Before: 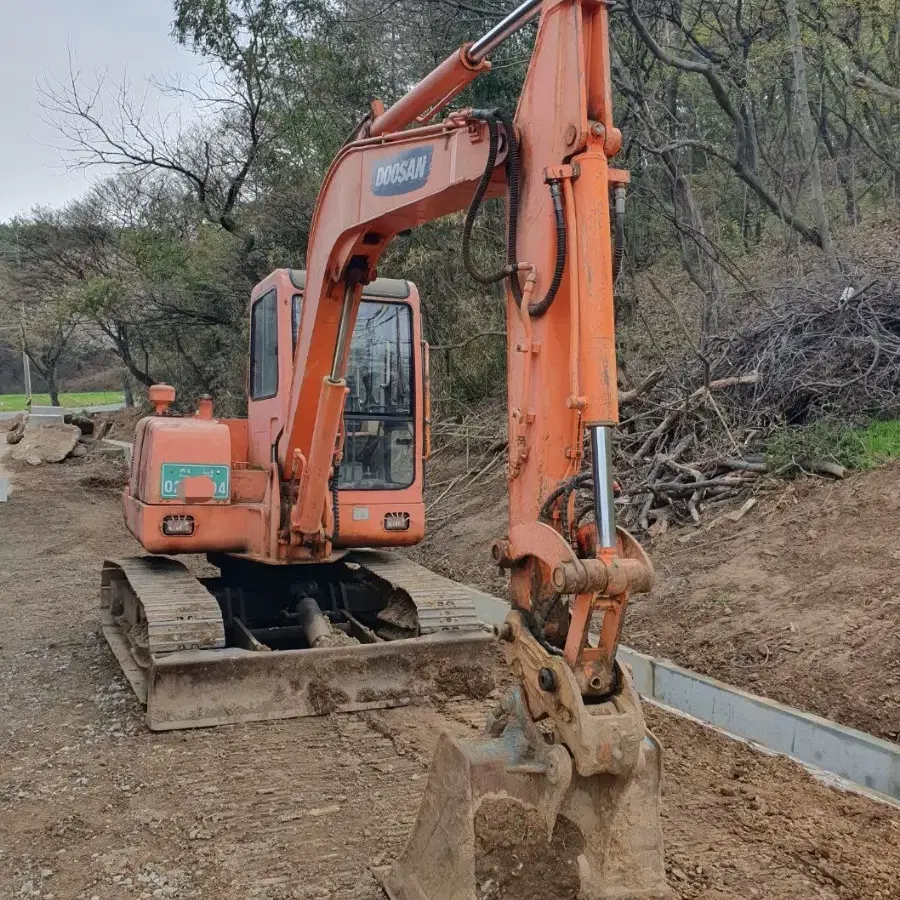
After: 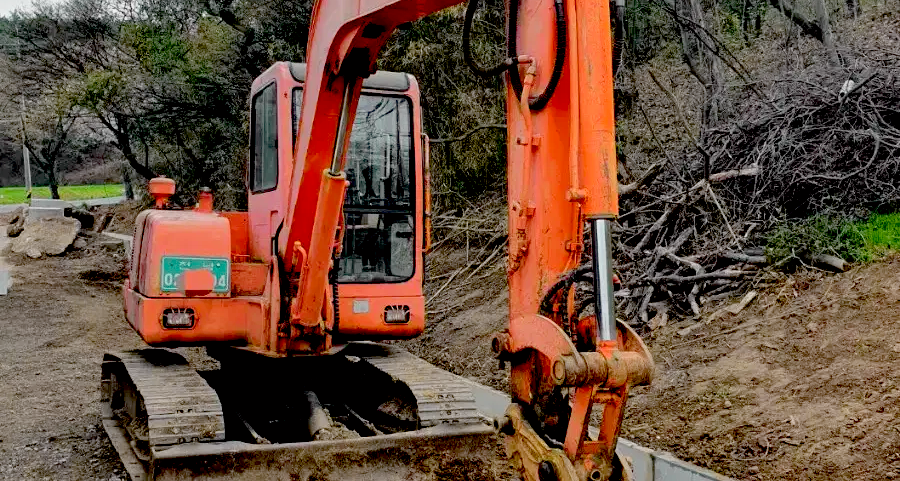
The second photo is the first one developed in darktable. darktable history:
crop and rotate: top 23.043%, bottom 23.437%
color balance rgb: on, module defaults
tone curve: curves: ch0 [(0, 0) (0.062, 0.037) (0.142, 0.138) (0.359, 0.419) (0.469, 0.544) (0.634, 0.722) (0.839, 0.909) (0.998, 0.978)]; ch1 [(0, 0) (0.437, 0.408) (0.472, 0.47) (0.502, 0.503) (0.527, 0.523) (0.559, 0.573) (0.608, 0.665) (0.669, 0.748) (0.859, 0.899) (1, 1)]; ch2 [(0, 0) (0.33, 0.301) (0.421, 0.443) (0.473, 0.498) (0.502, 0.5) (0.535, 0.531) (0.575, 0.603) (0.608, 0.667) (1, 1)], color space Lab, independent channels, preserve colors none
exposure: black level correction 0.046, exposure -0.228 EV, compensate highlight preservation false
